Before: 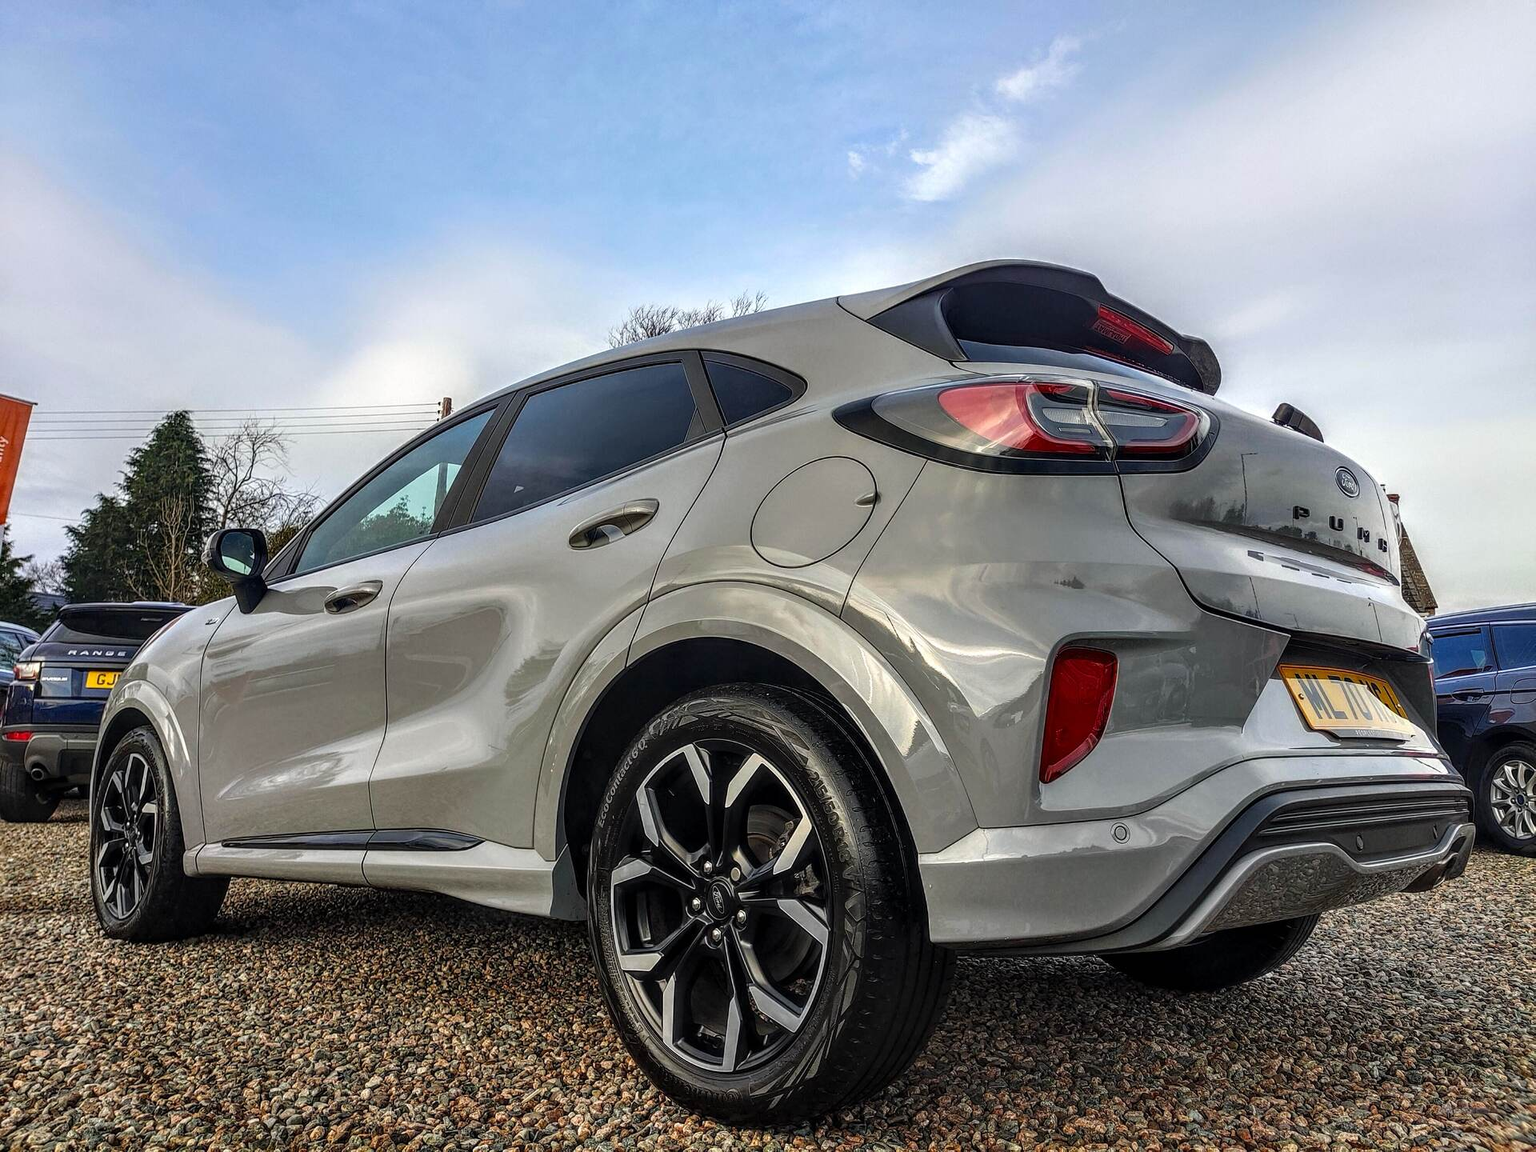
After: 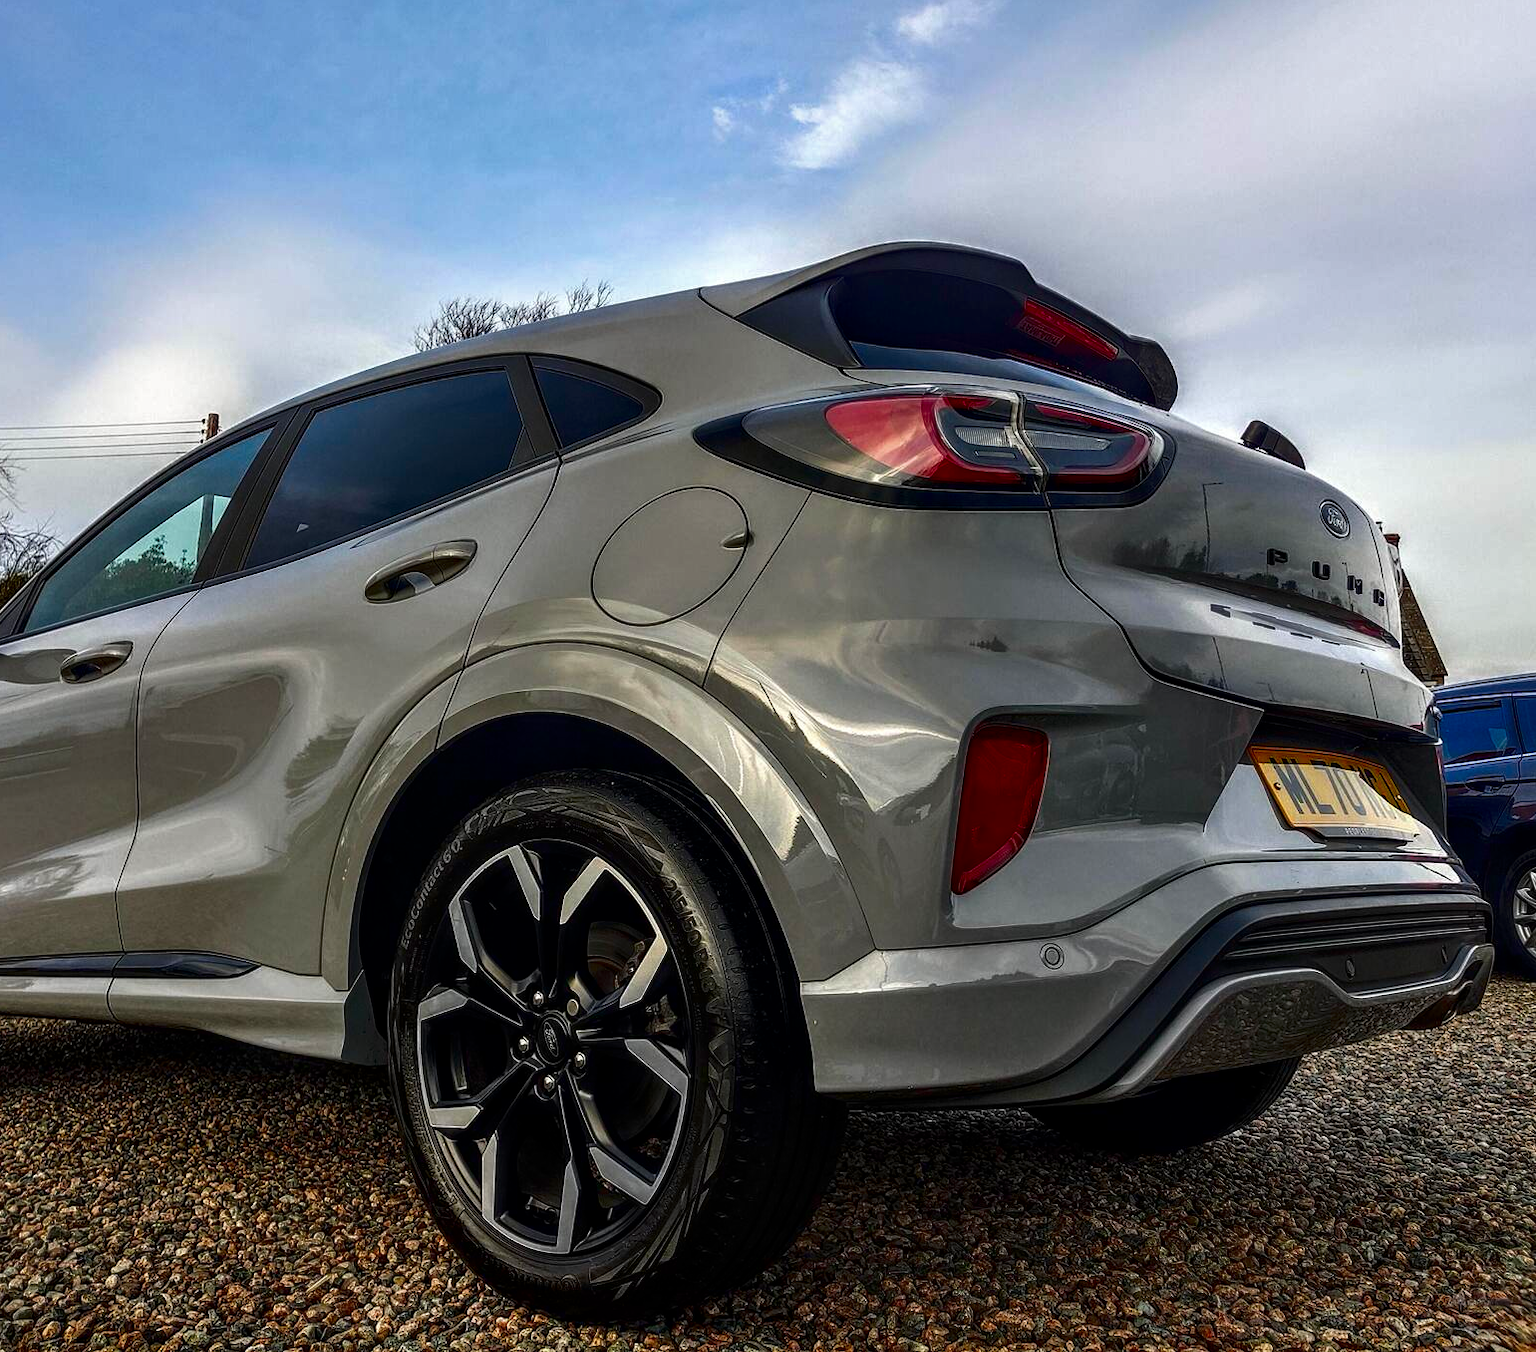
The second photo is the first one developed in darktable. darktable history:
exposure: black level correction 0.001, compensate highlight preservation false
crop and rotate: left 17.981%, top 5.724%, right 1.755%
contrast brightness saturation: brightness -0.252, saturation 0.196
